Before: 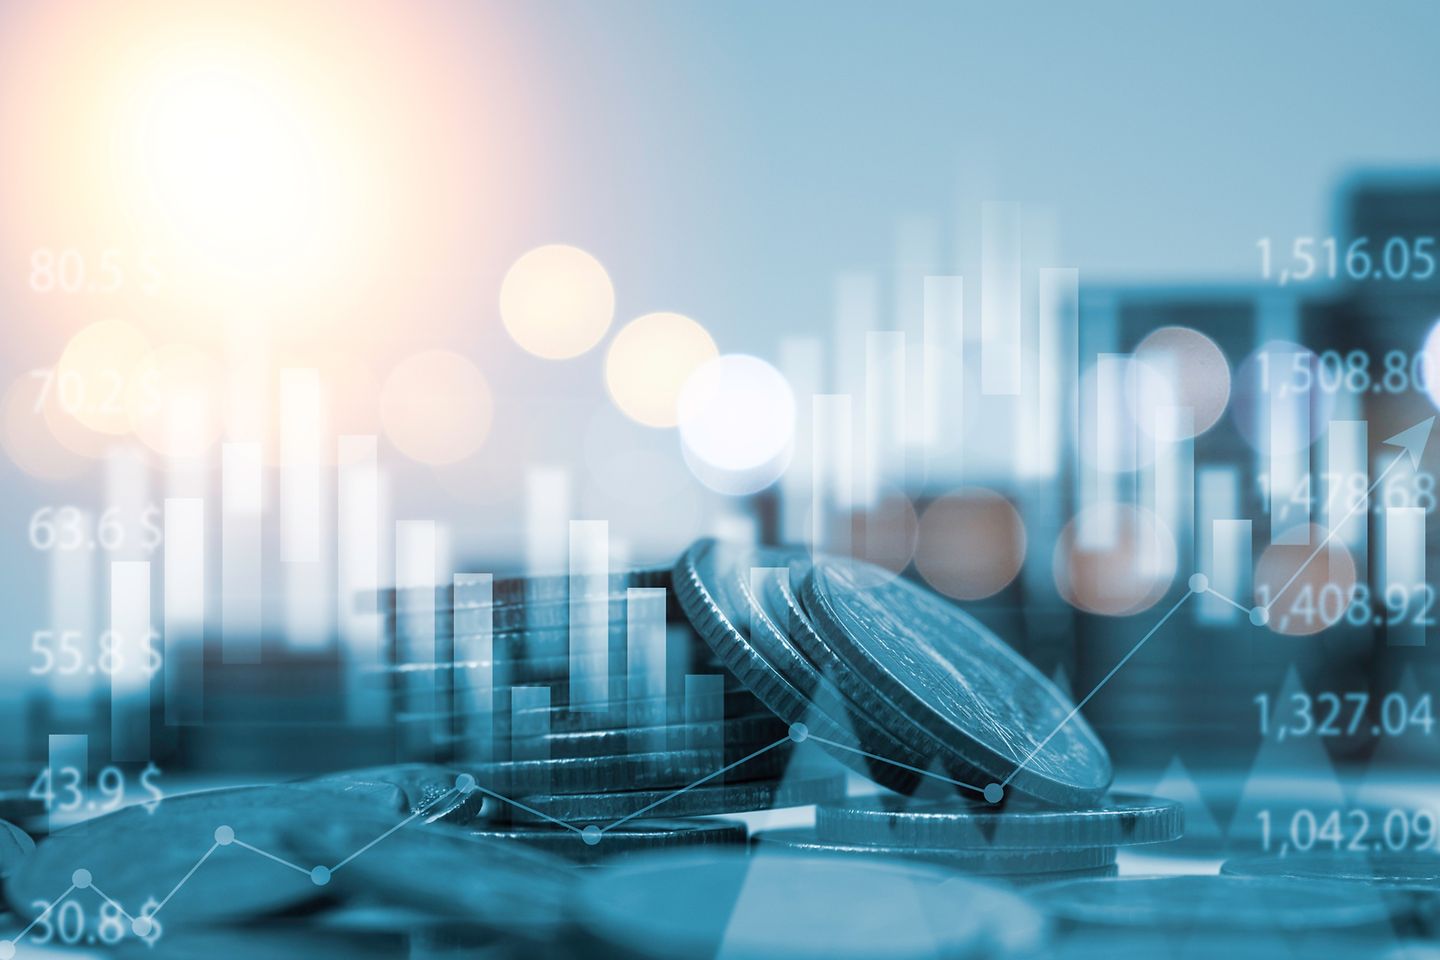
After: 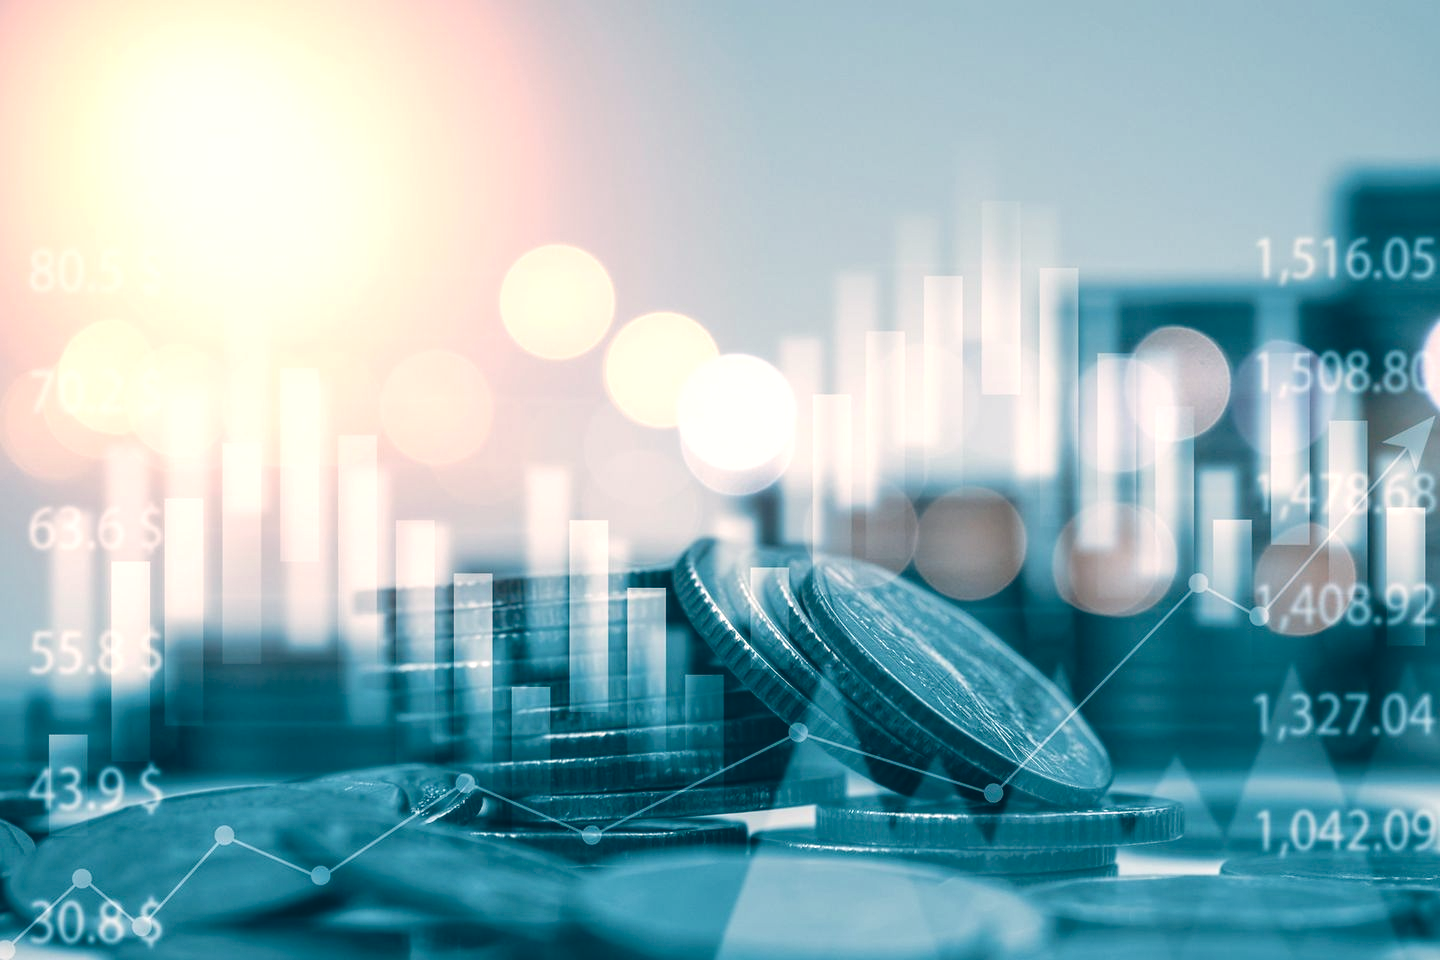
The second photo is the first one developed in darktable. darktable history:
local contrast: detail 130%
color balance: lift [1.006, 0.985, 1.002, 1.015], gamma [1, 0.953, 1.008, 1.047], gain [1.076, 1.13, 1.004, 0.87]
